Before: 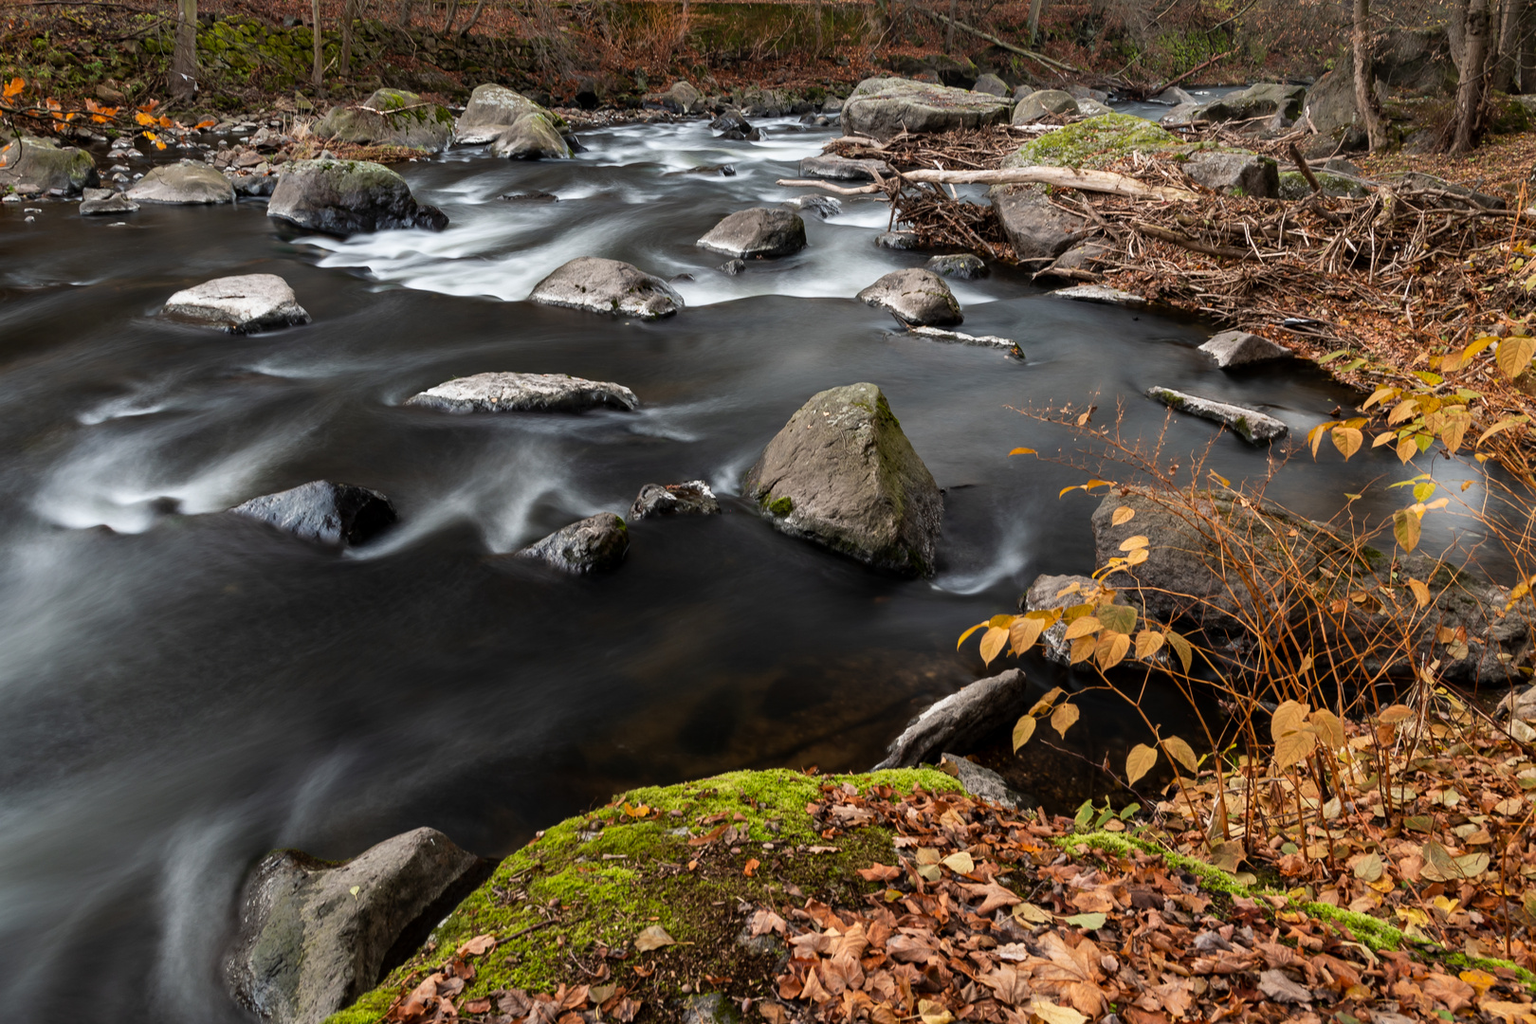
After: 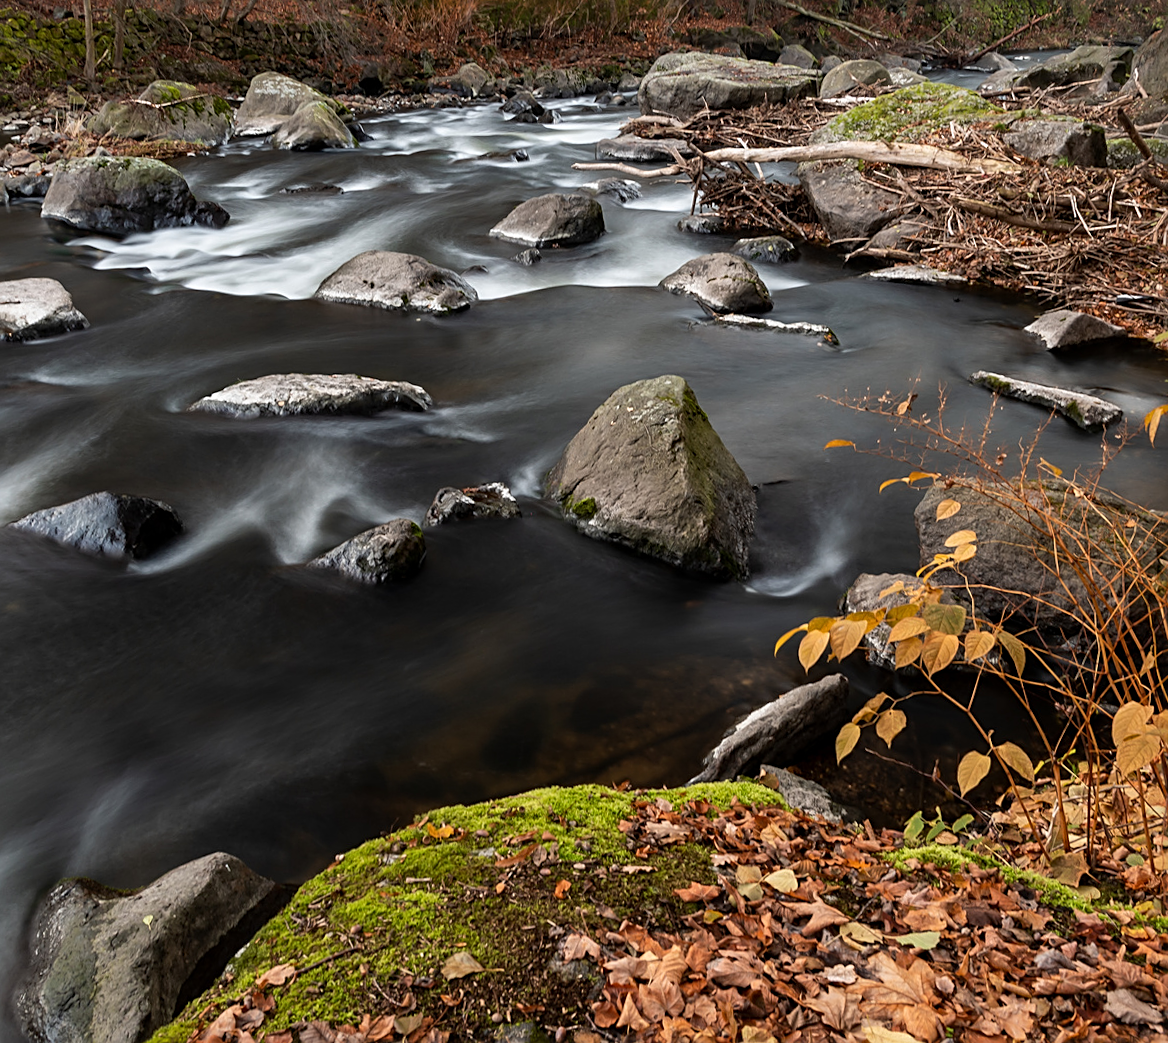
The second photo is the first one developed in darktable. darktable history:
rotate and perspective: rotation -1.32°, lens shift (horizontal) -0.031, crop left 0.015, crop right 0.985, crop top 0.047, crop bottom 0.982
sharpen: on, module defaults
crop: left 13.443%, right 13.31%
